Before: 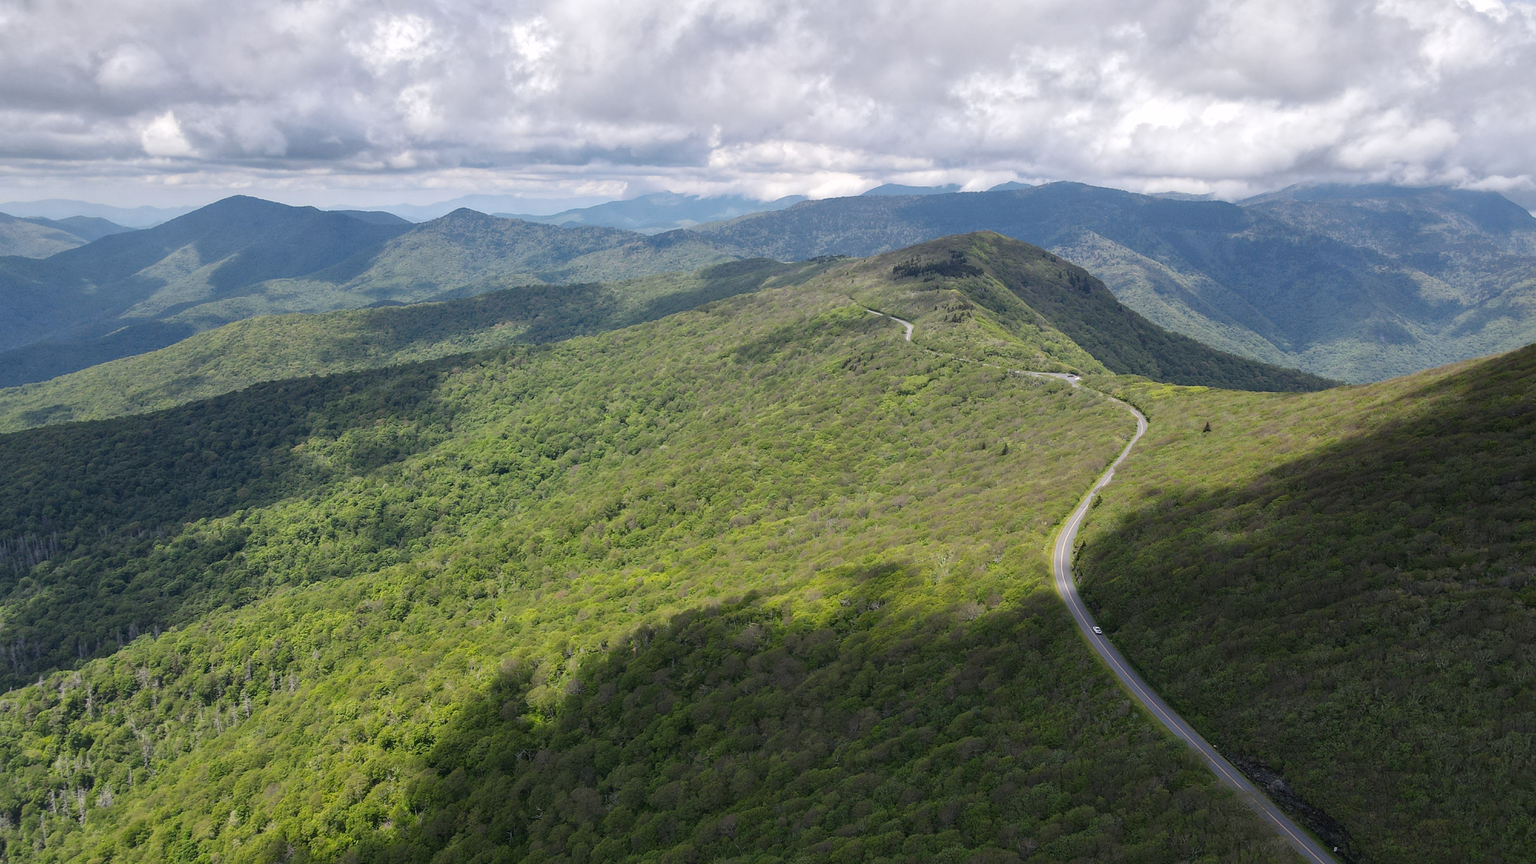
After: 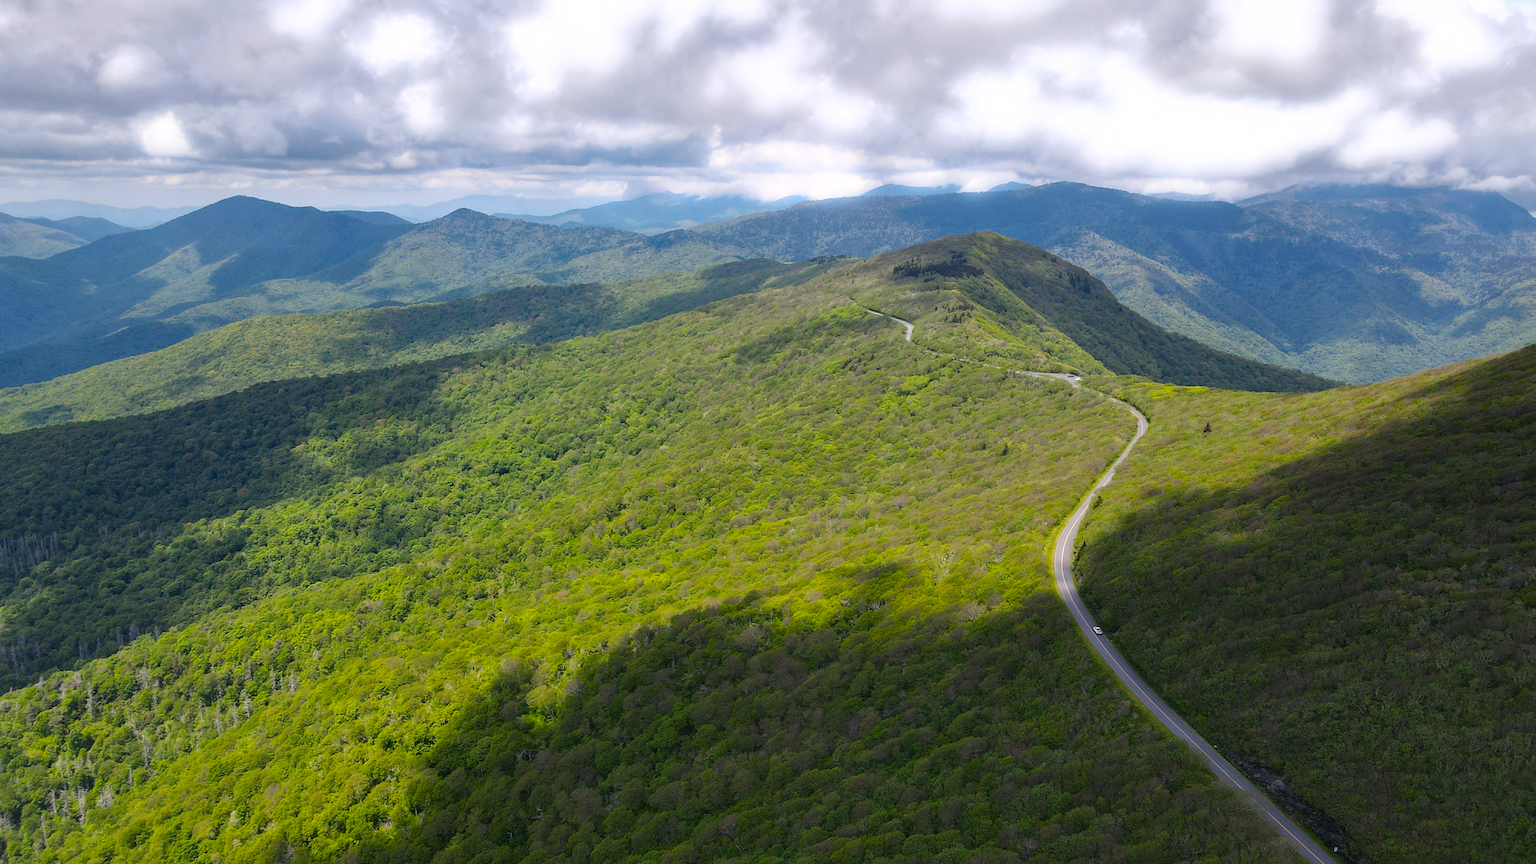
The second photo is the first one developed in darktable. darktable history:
bloom: size 5%, threshold 95%, strength 15%
color balance rgb: perceptual saturation grading › global saturation 30%, global vibrance 20%
